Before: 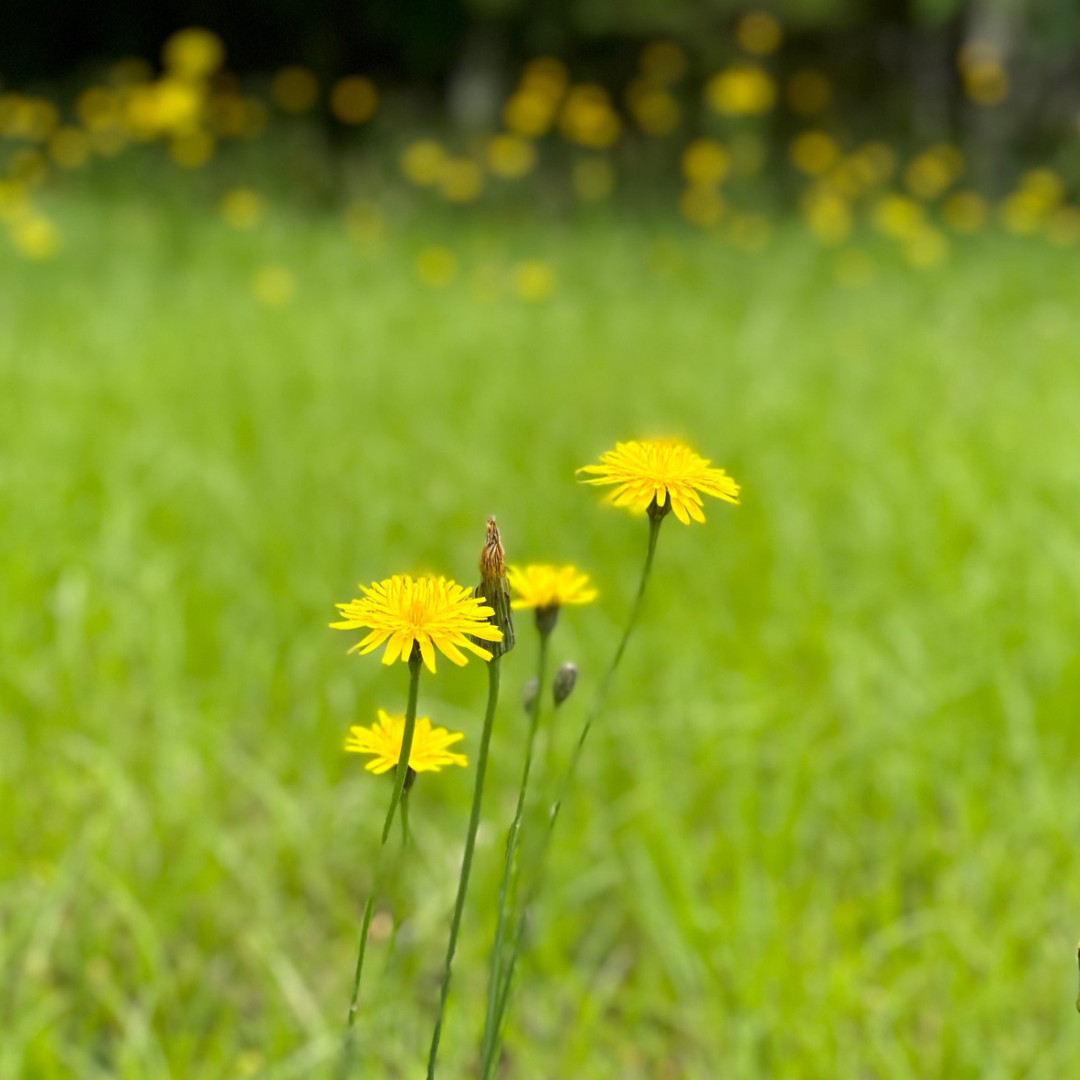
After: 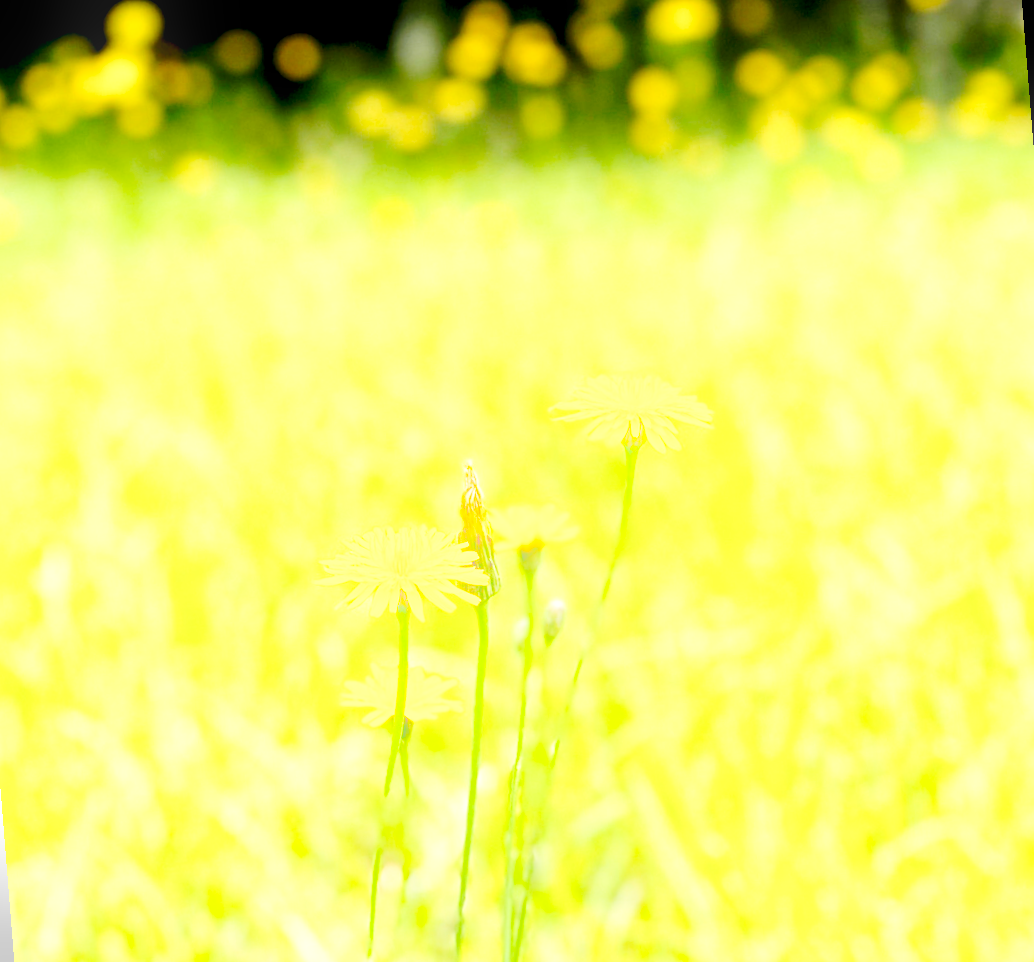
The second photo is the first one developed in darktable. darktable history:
tone curve: curves: ch0 [(0, 0) (0.003, 0.003) (0.011, 0.012) (0.025, 0.026) (0.044, 0.046) (0.069, 0.072) (0.1, 0.104) (0.136, 0.141) (0.177, 0.185) (0.224, 0.247) (0.277, 0.335) (0.335, 0.447) (0.399, 0.539) (0.468, 0.636) (0.543, 0.723) (0.623, 0.803) (0.709, 0.873) (0.801, 0.936) (0.898, 0.978) (1, 1)], preserve colors none
bloom: size 9%, threshold 100%, strength 7%
tone equalizer: on, module defaults
rotate and perspective: rotation -4.57°, crop left 0.054, crop right 0.944, crop top 0.087, crop bottom 0.914
exposure: black level correction 0.011, exposure 1.088 EV, compensate exposure bias true, compensate highlight preservation false
